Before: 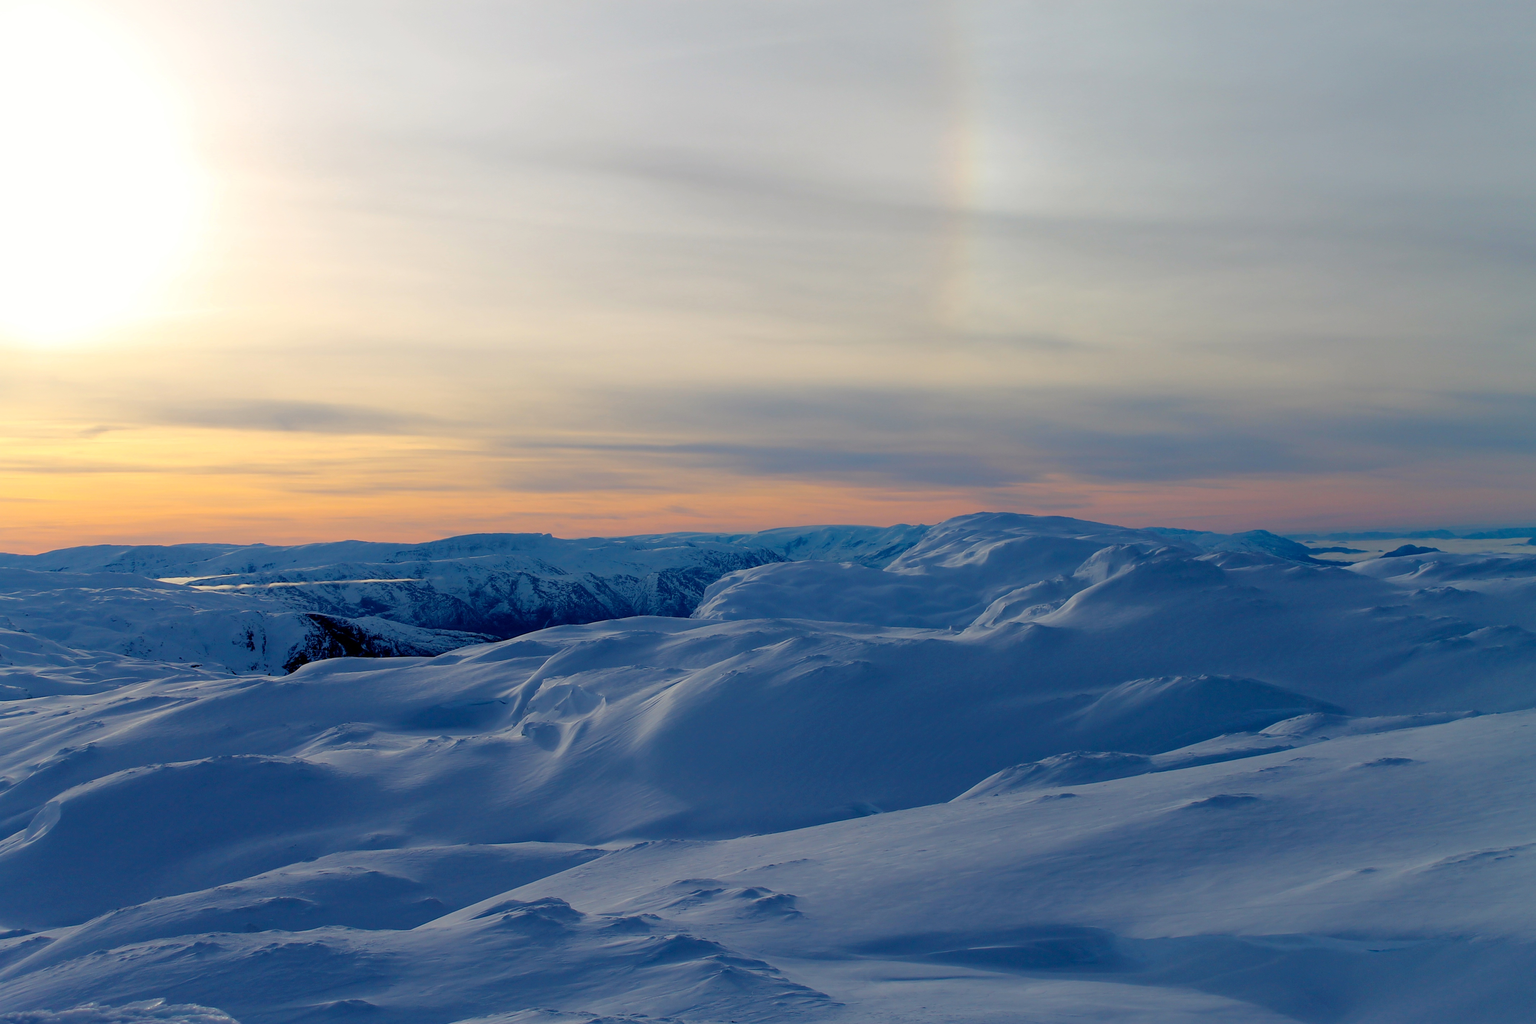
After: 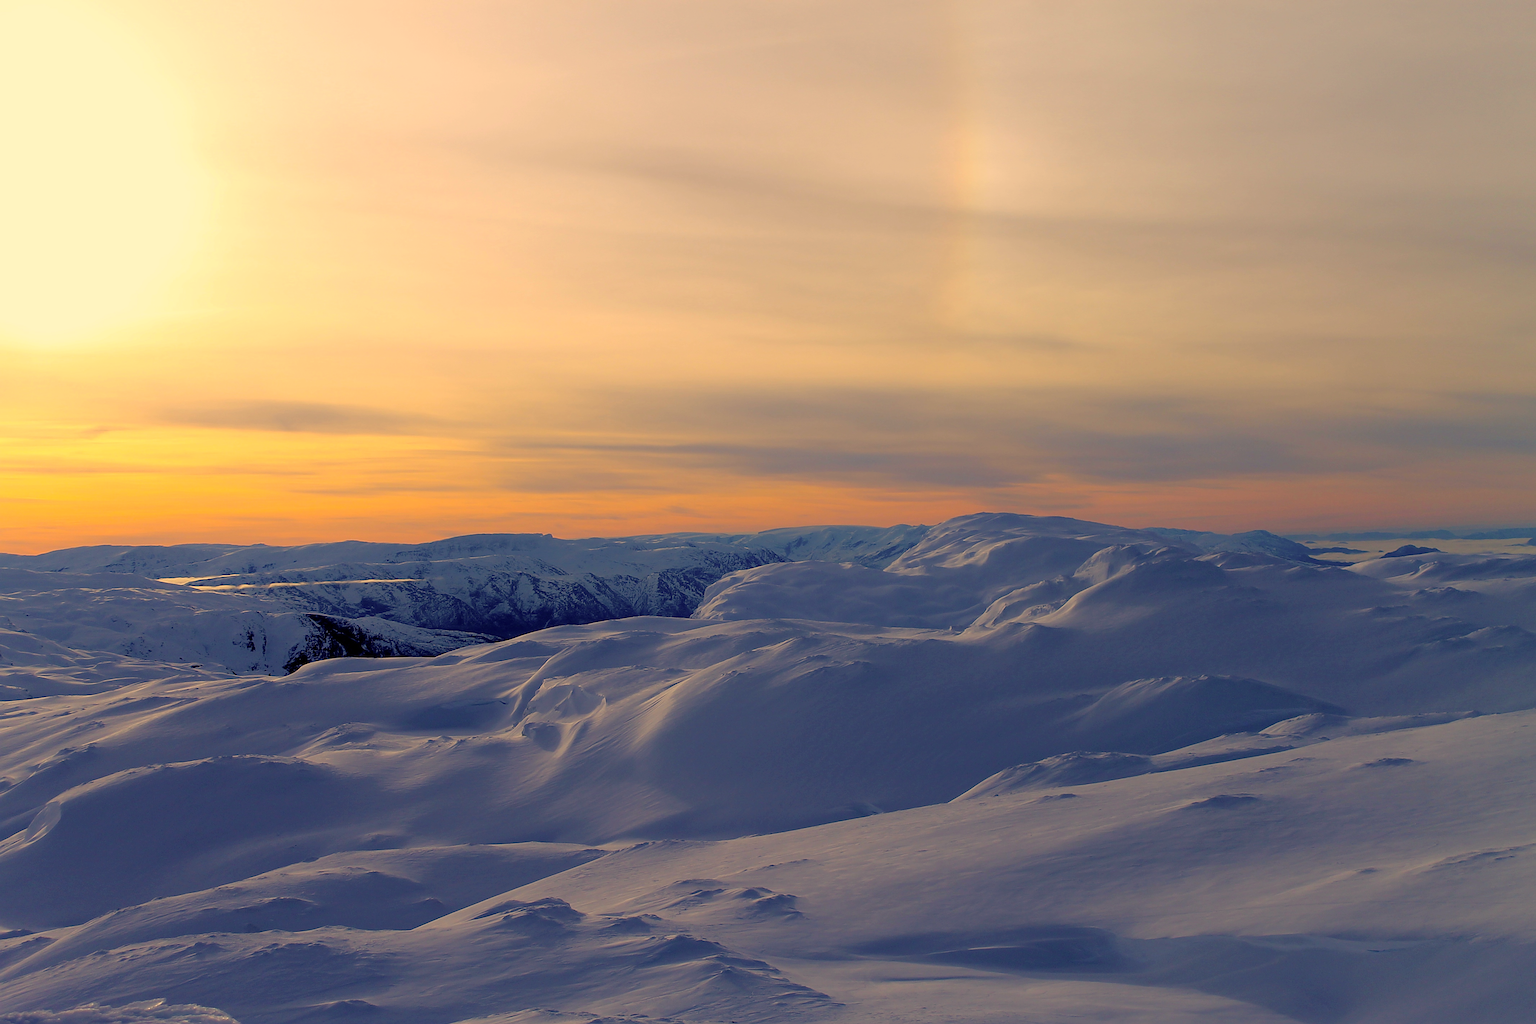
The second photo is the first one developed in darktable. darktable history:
color correction: highlights a* 15, highlights b* 31.55
sharpen: on, module defaults
